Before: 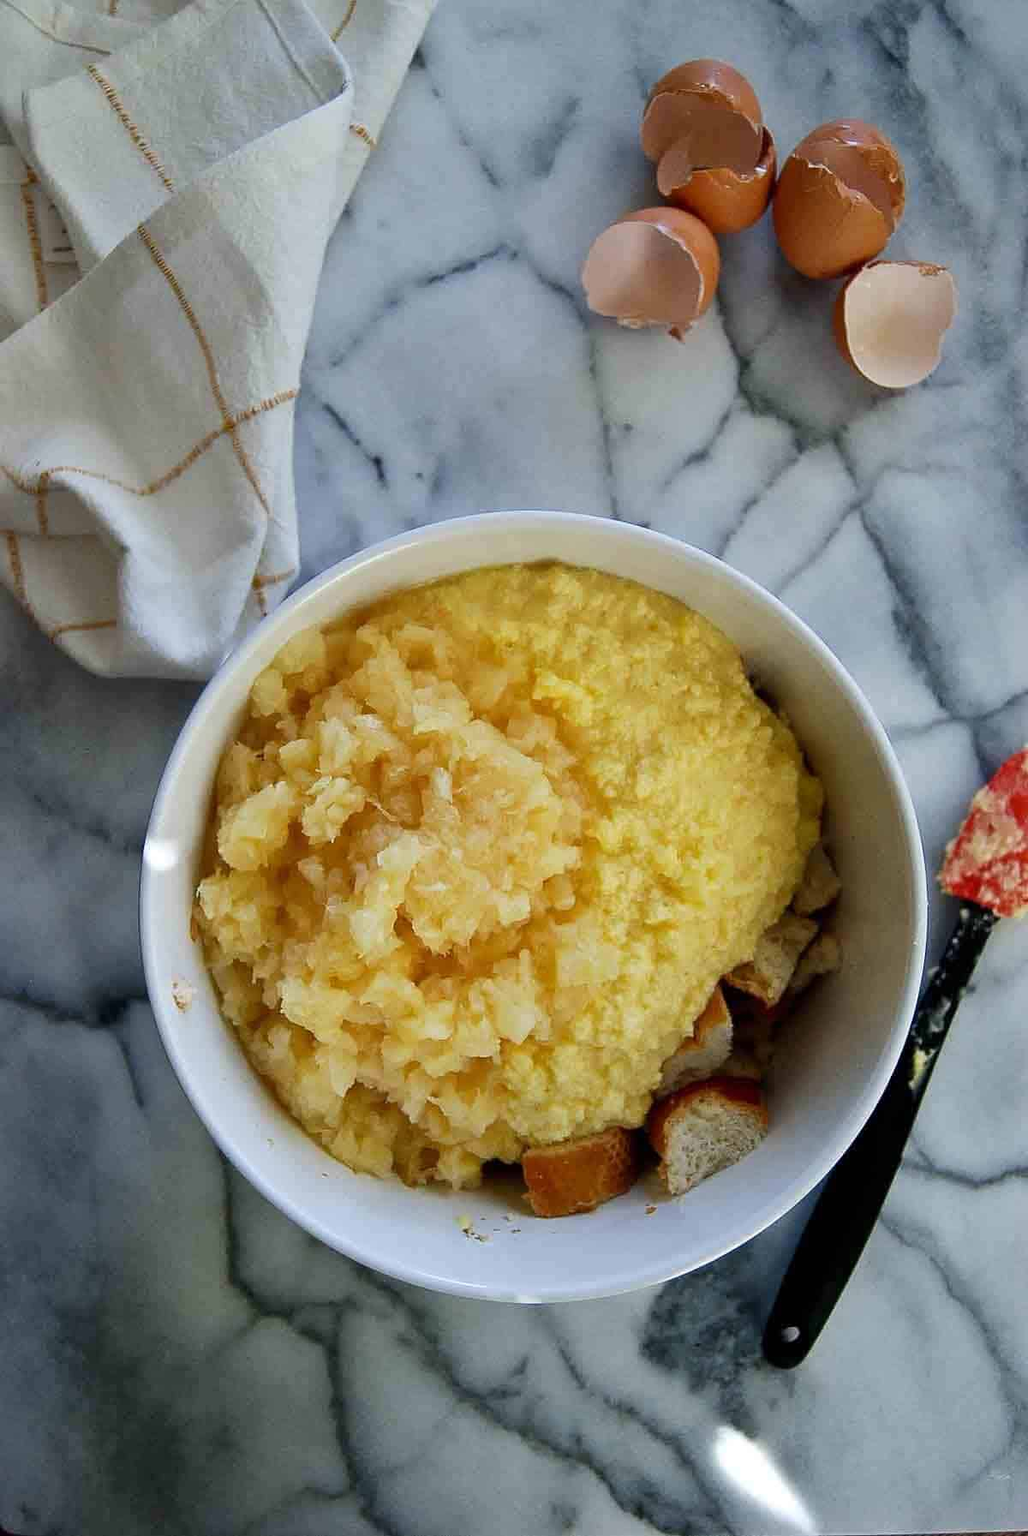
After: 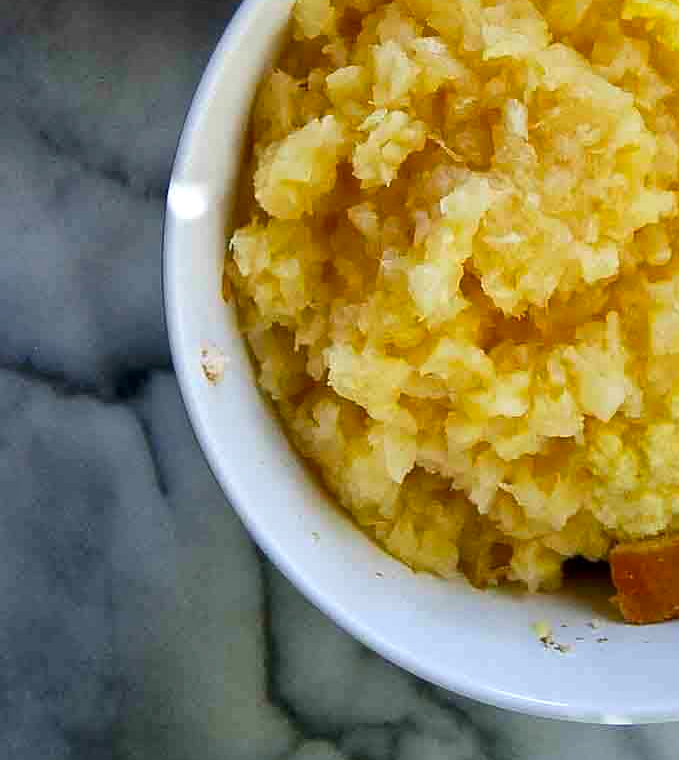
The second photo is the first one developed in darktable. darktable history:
exposure: exposure 0.152 EV, compensate exposure bias true, compensate highlight preservation false
color balance rgb: perceptual saturation grading › global saturation 19.376%, global vibrance 9.269%
crop: top 44.463%, right 43.39%, bottom 13.15%
local contrast: mode bilateral grid, contrast 21, coarseness 50, detail 119%, midtone range 0.2
